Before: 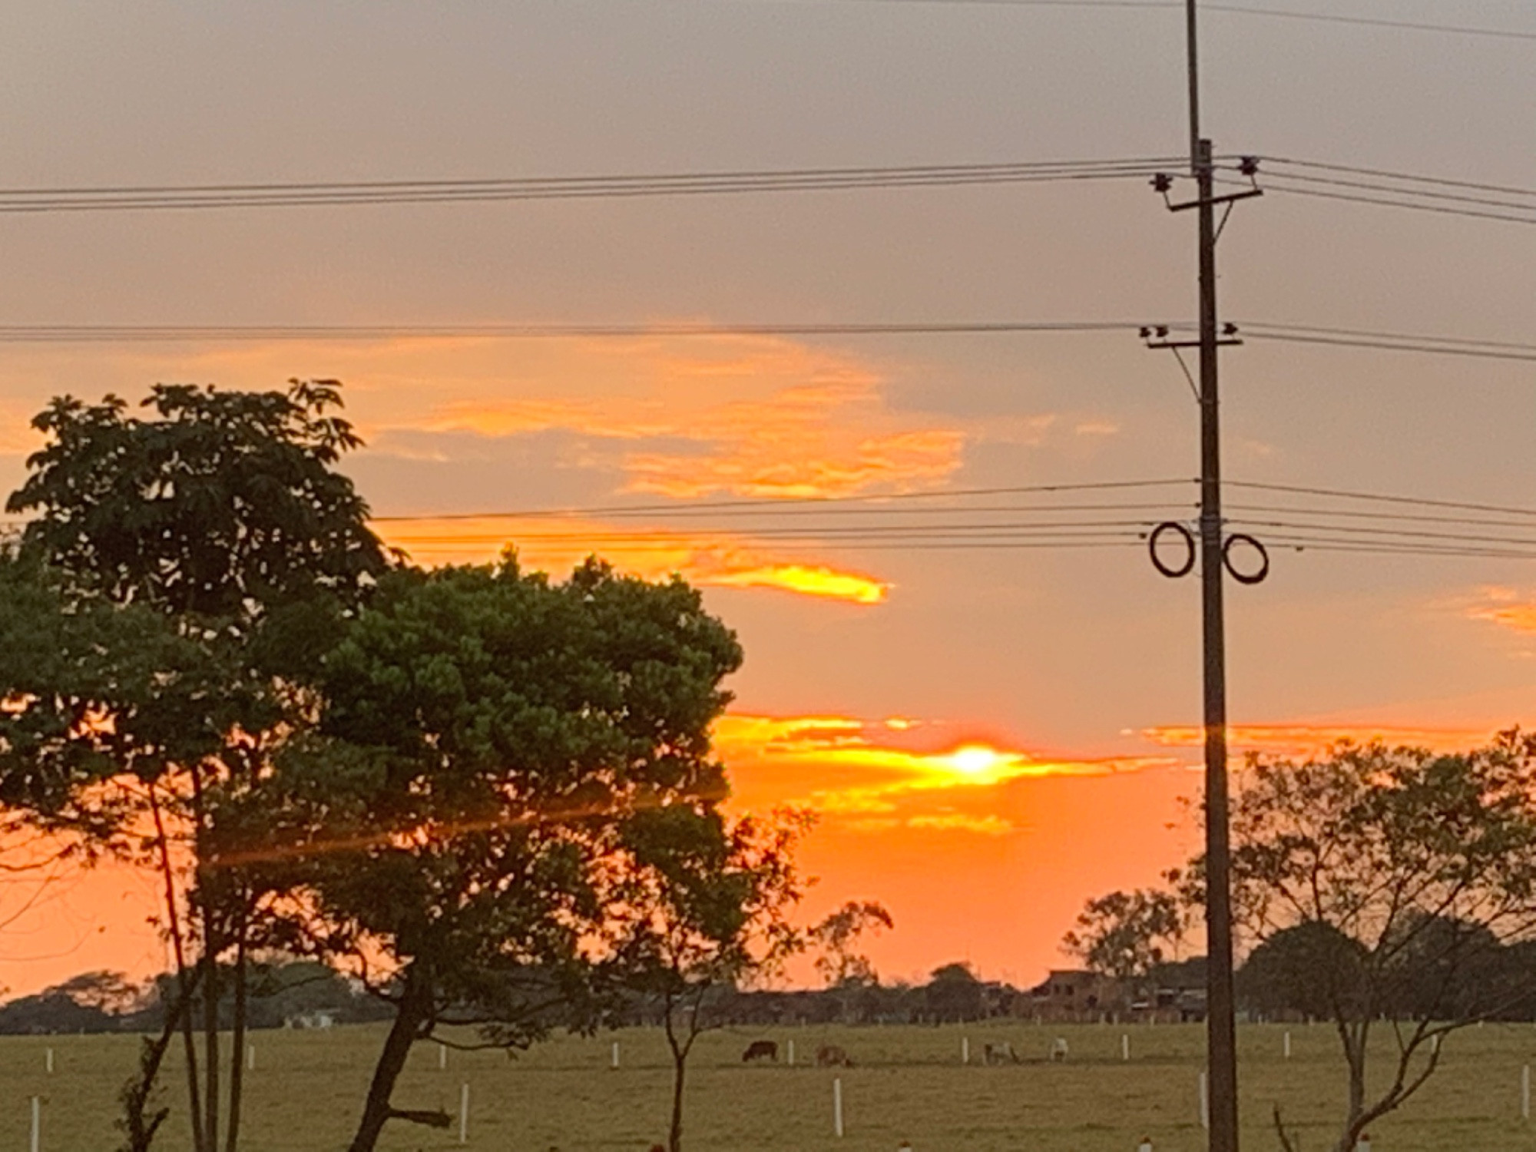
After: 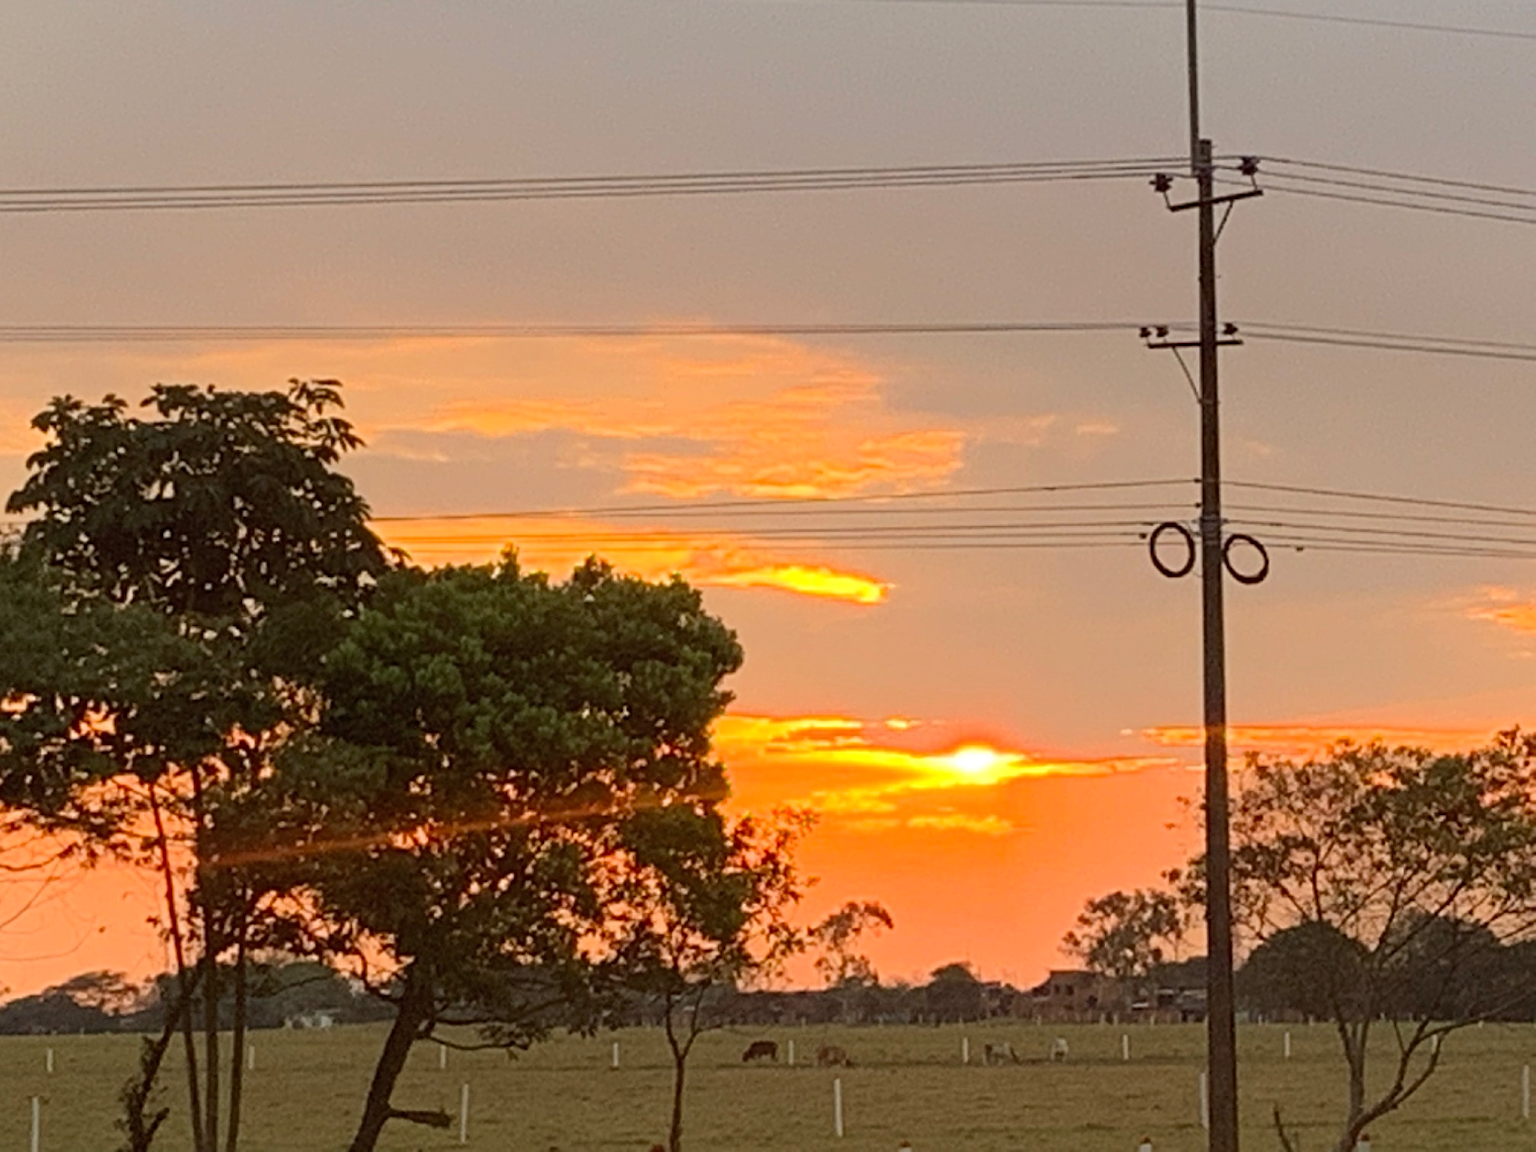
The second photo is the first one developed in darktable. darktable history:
tone equalizer: on, module defaults
sharpen: radius 2.496, amount 0.319
